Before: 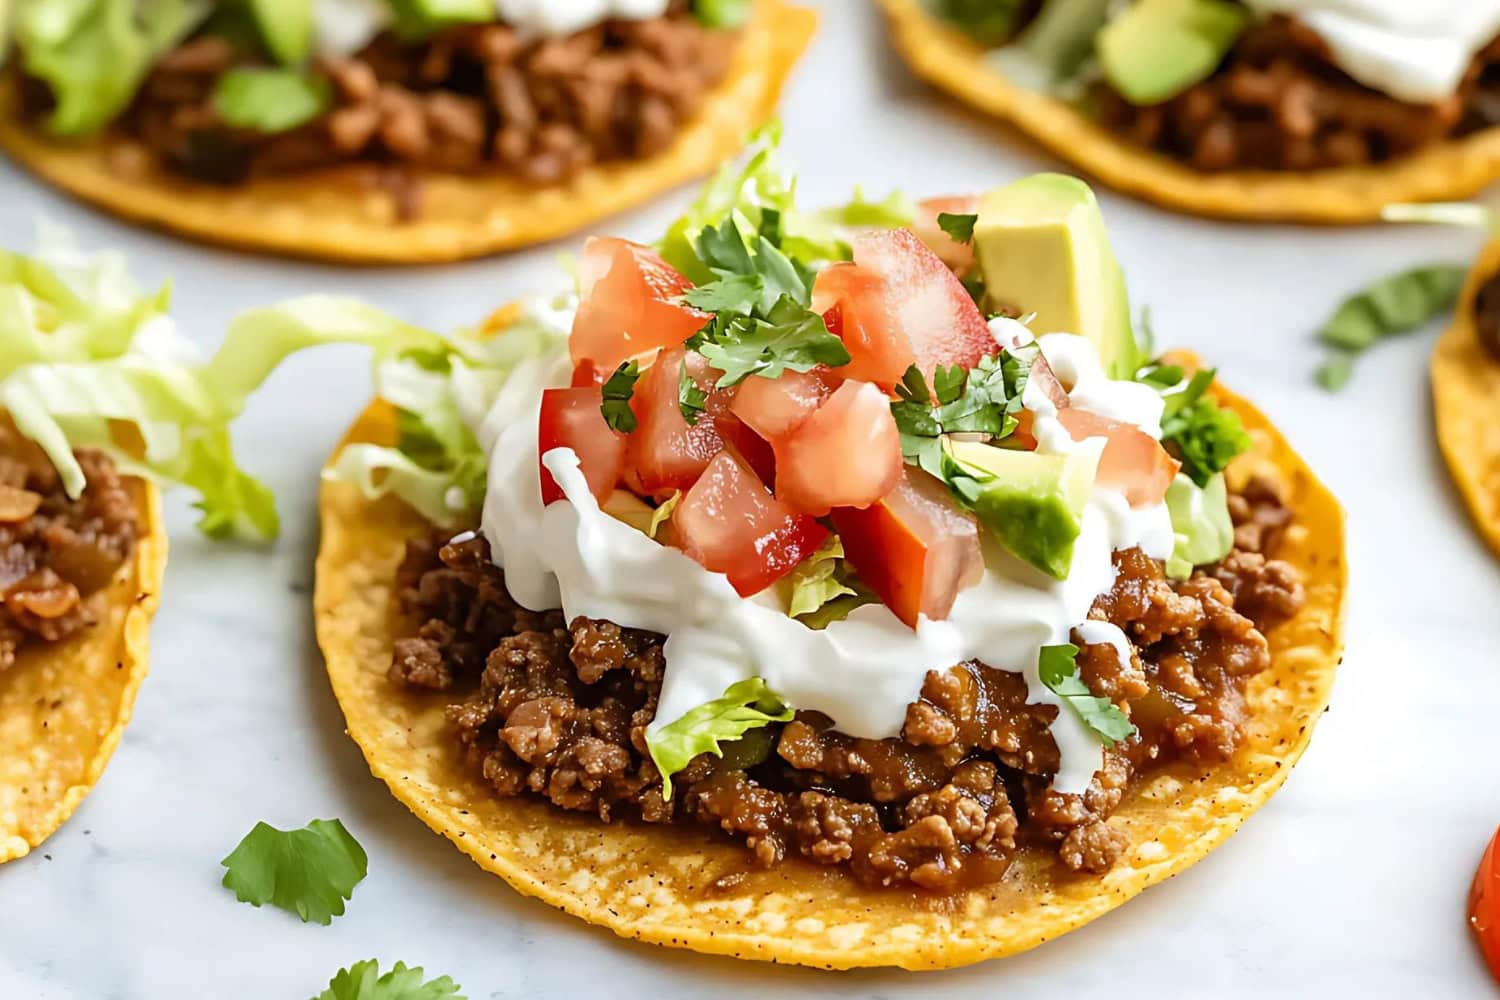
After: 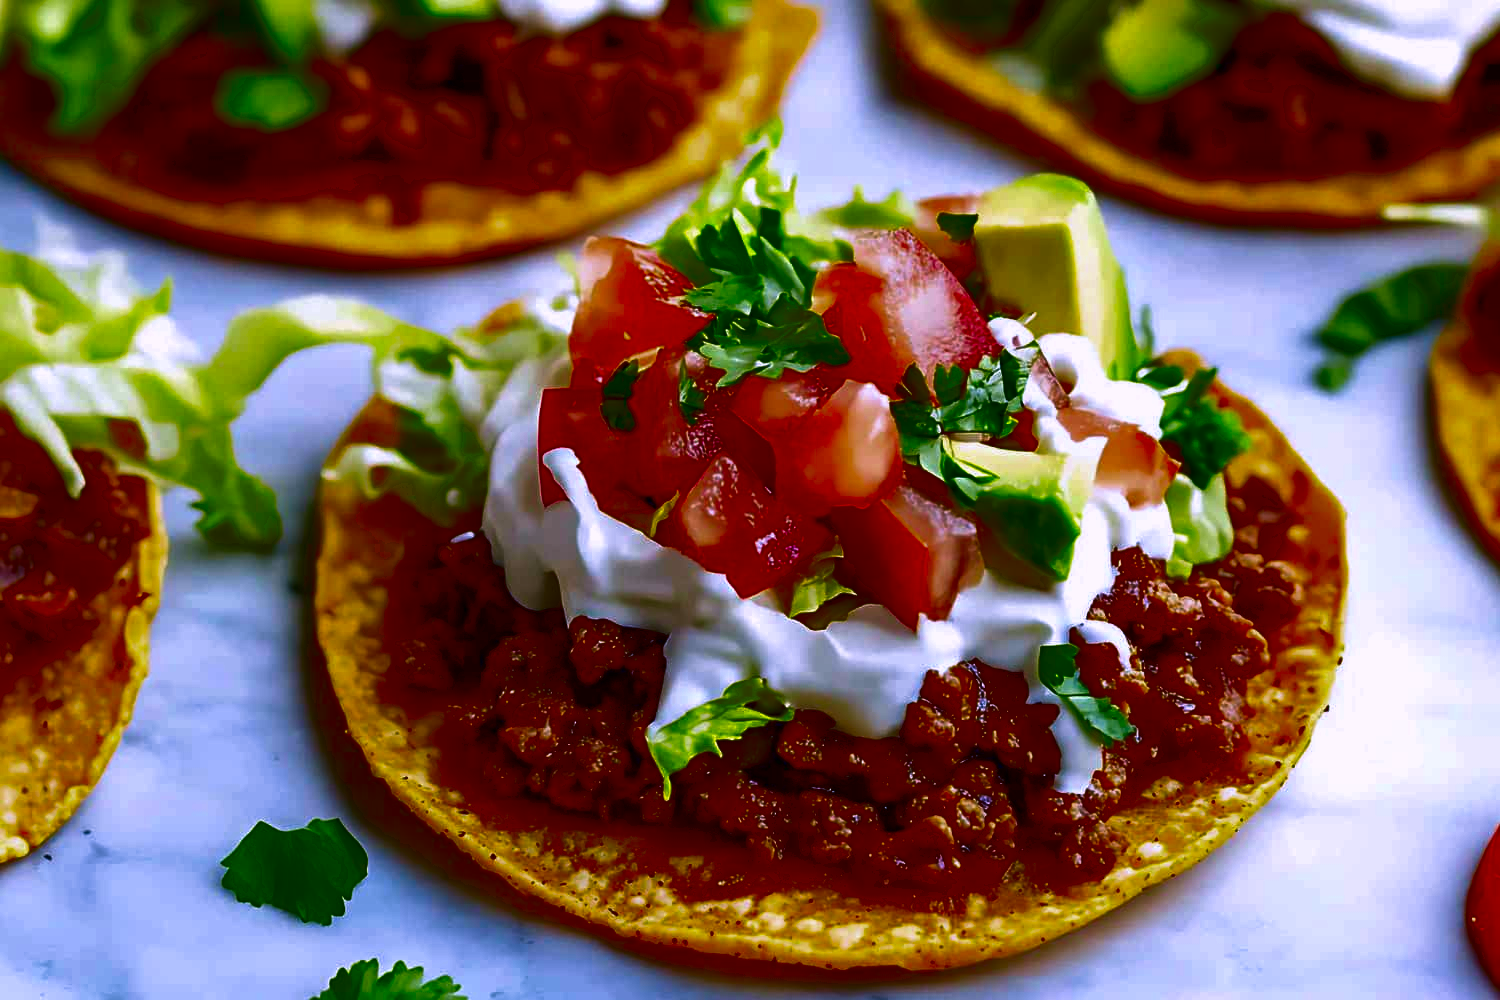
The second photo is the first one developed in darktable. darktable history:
color correction: highlights a* 14.52, highlights b* 4.84
velvia: on, module defaults
contrast brightness saturation: brightness -1, saturation 1
tone equalizer: on, module defaults
white balance: red 0.926, green 1.003, blue 1.133
